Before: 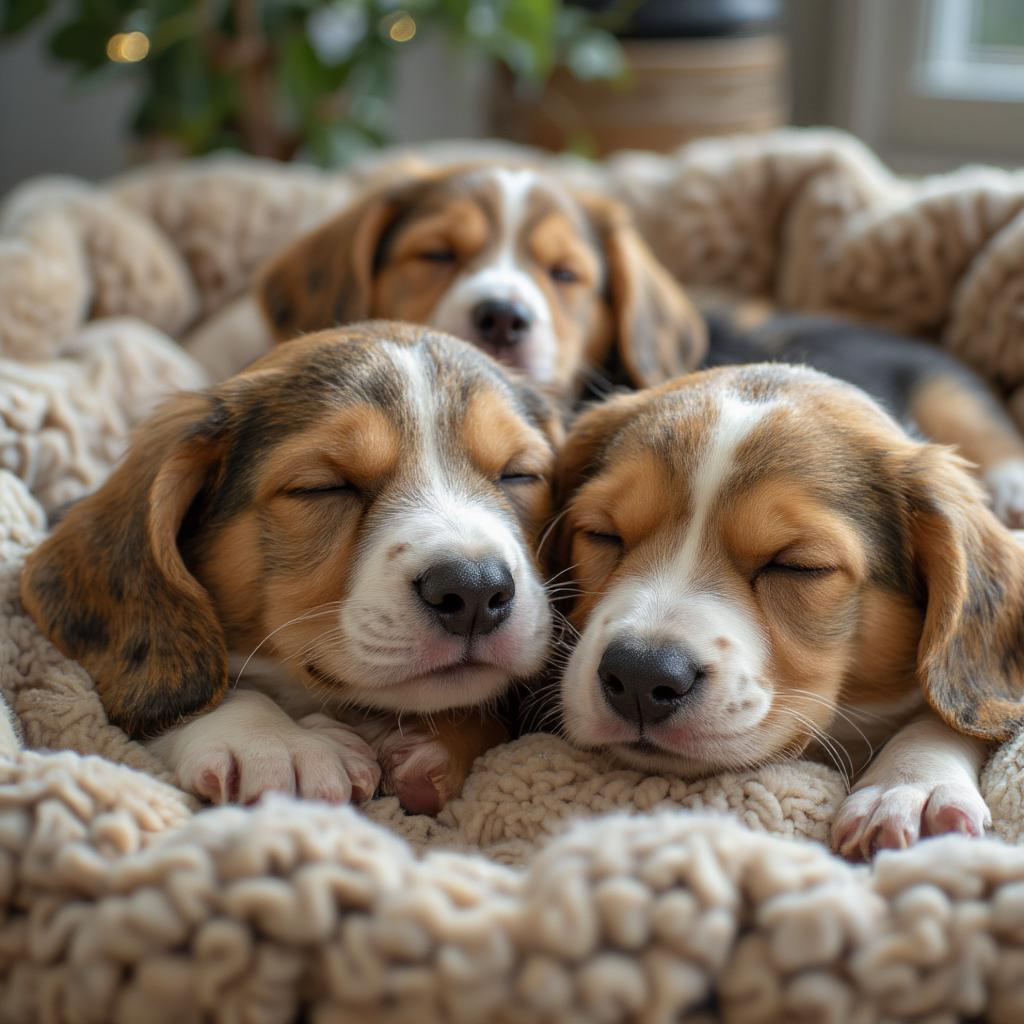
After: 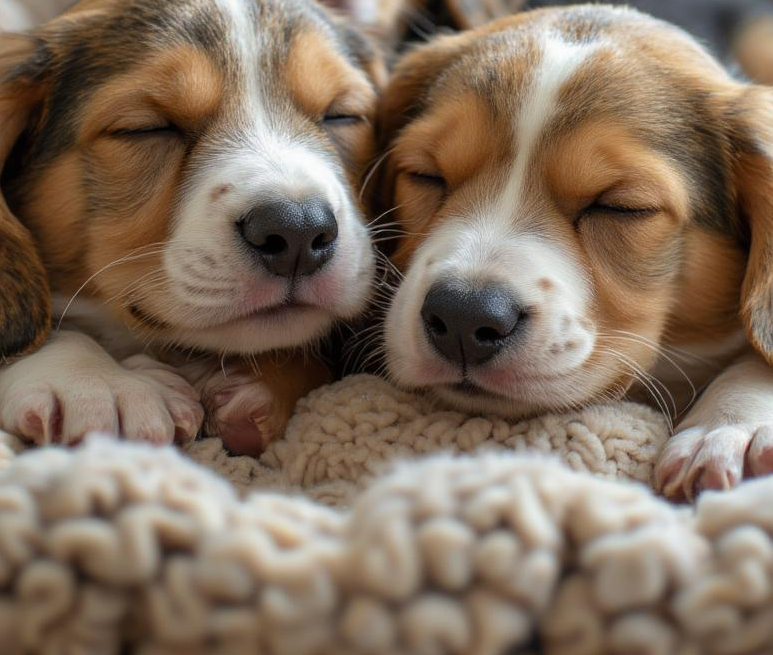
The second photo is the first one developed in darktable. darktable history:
crop and rotate: left 17.287%, top 35.117%, right 7.158%, bottom 0.866%
